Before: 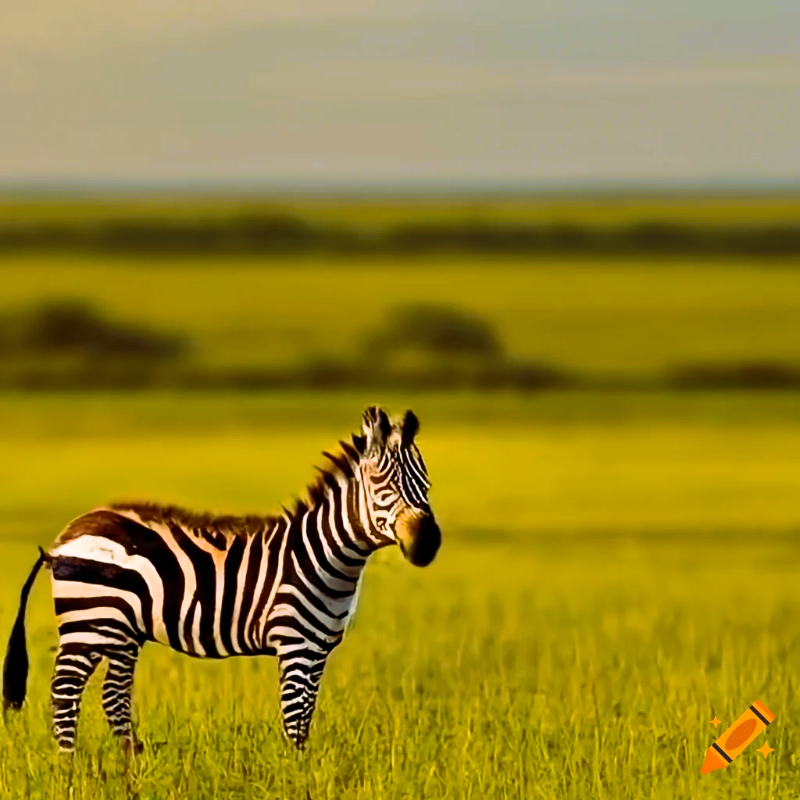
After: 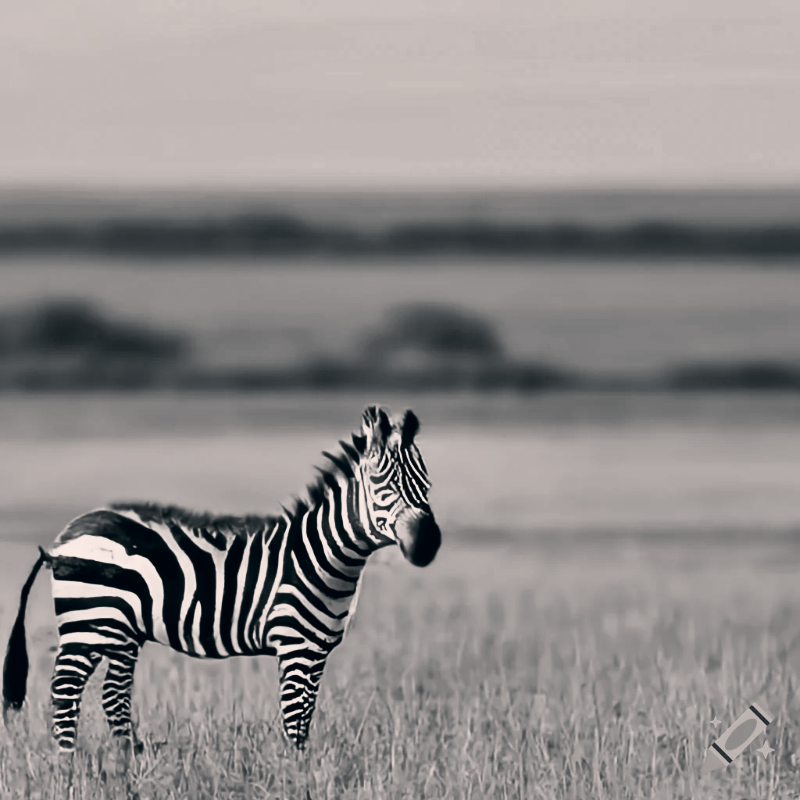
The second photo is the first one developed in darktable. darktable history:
color correction: highlights a* 5.48, highlights b* 5.28, shadows a* -4.65, shadows b* -5.15
base curve: curves: ch0 [(0, 0) (0.088, 0.125) (0.176, 0.251) (0.354, 0.501) (0.613, 0.749) (1, 0.877)], preserve colors none
color calibration: output gray [0.21, 0.42, 0.37, 0], gray › normalize channels true, x 0.37, y 0.382, temperature 4306.39 K, gamut compression 0.027
